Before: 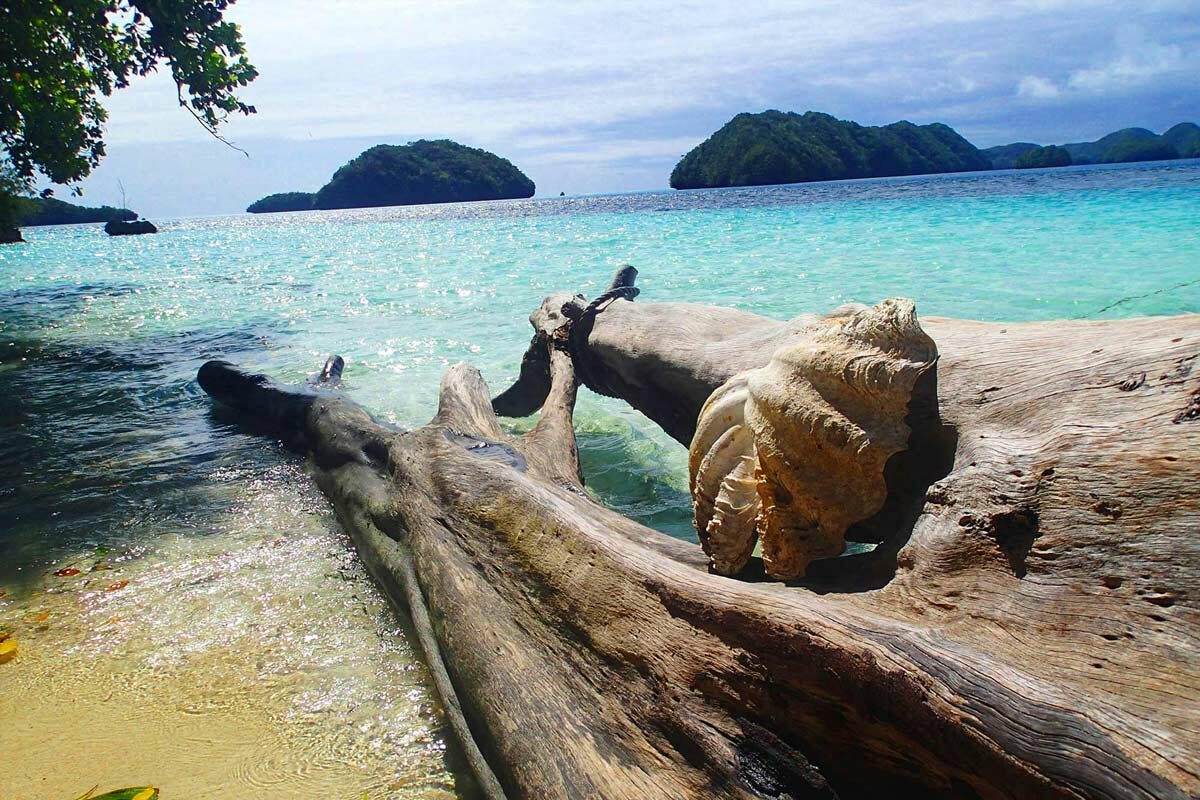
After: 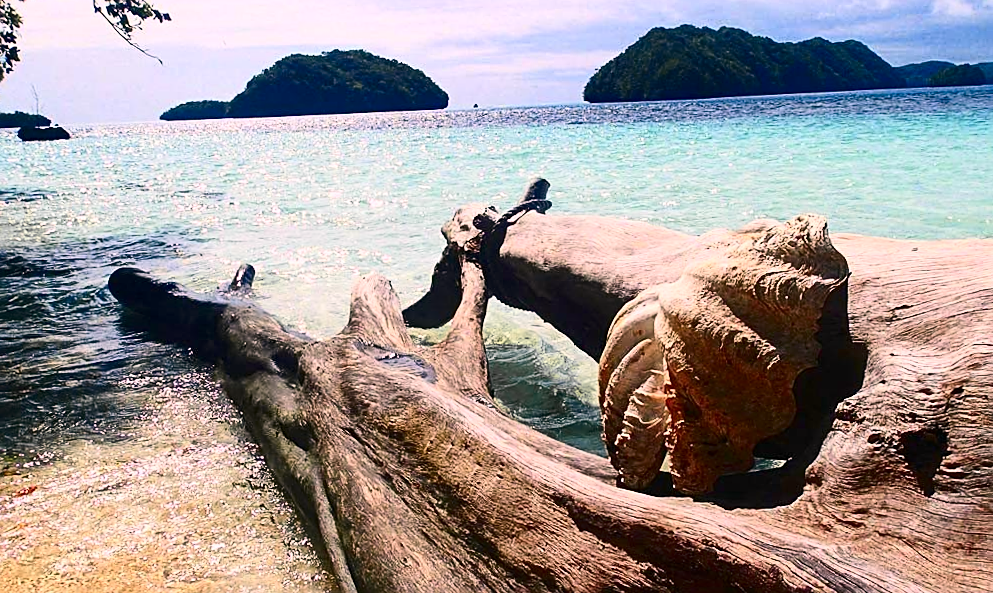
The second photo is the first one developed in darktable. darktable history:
color correction: highlights a* 12.23, highlights b* 5.41
contrast brightness saturation: contrast 0.28
rotate and perspective: rotation 0.8°, automatic cropping off
sharpen: on, module defaults
tone equalizer: on, module defaults
color zones: curves: ch1 [(0.29, 0.492) (0.373, 0.185) (0.509, 0.481)]; ch2 [(0.25, 0.462) (0.749, 0.457)], mix 40.67%
crop: left 7.856%, top 11.836%, right 10.12%, bottom 15.387%
